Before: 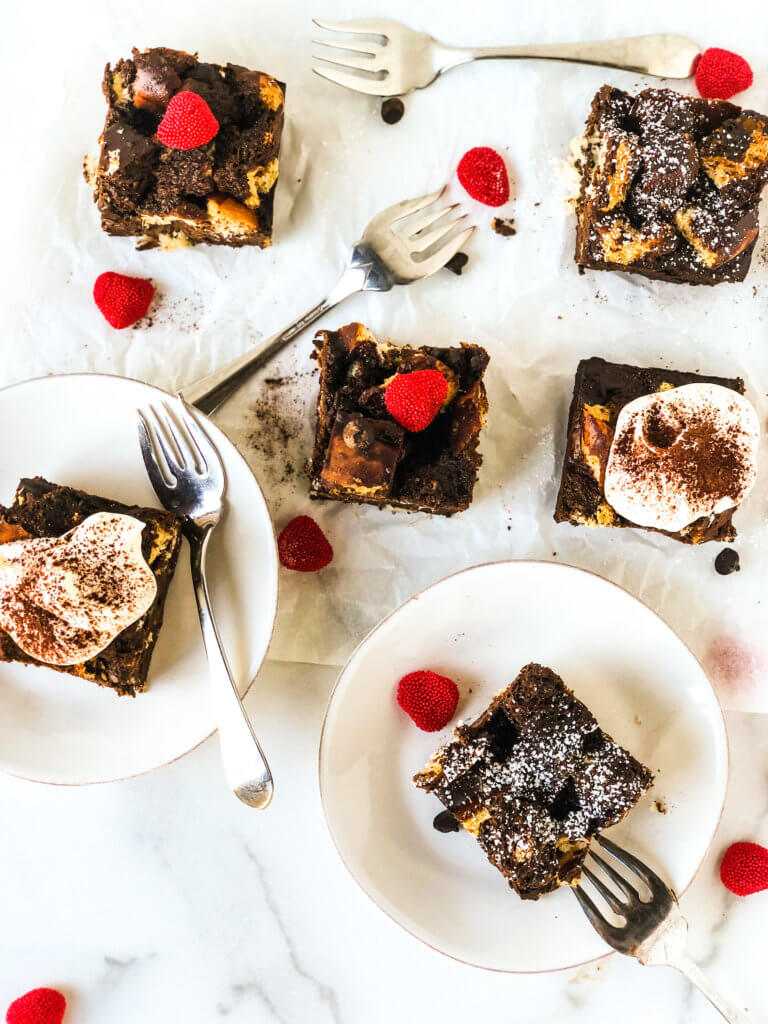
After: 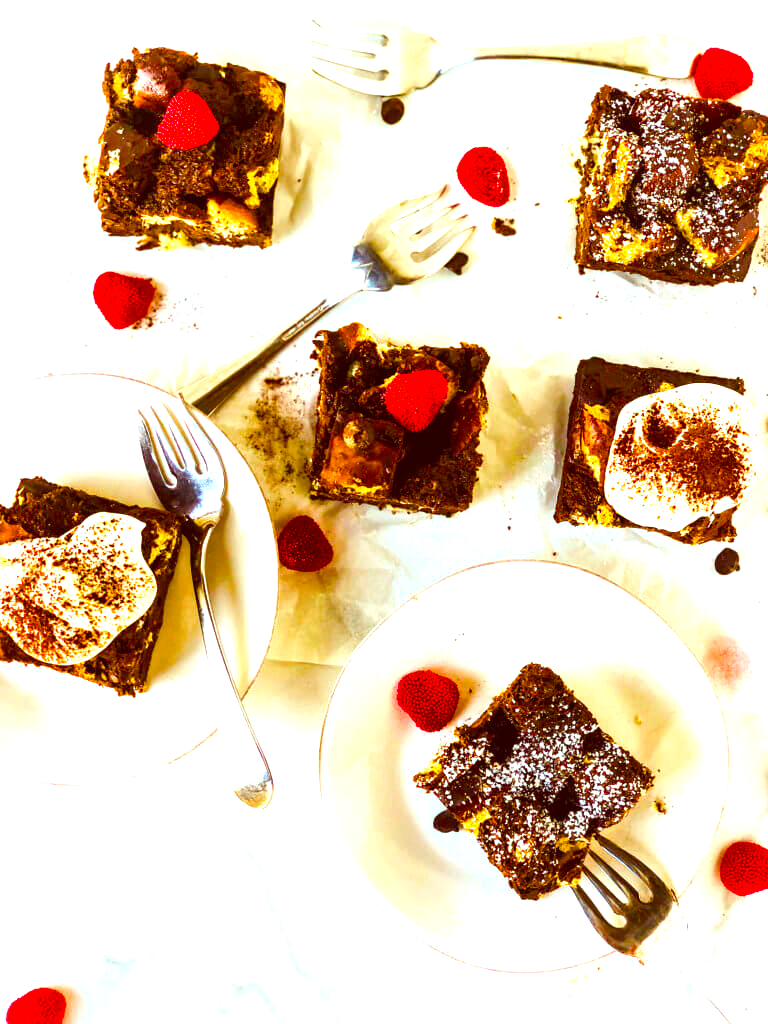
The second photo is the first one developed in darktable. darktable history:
color balance rgb: linear chroma grading › global chroma 25%, perceptual saturation grading › global saturation 45%, perceptual saturation grading › highlights -50%, perceptual saturation grading › shadows 30%, perceptual brilliance grading › global brilliance 18%, global vibrance 40%
color correction: highlights a* -7.23, highlights b* -0.161, shadows a* 20.08, shadows b* 11.73
